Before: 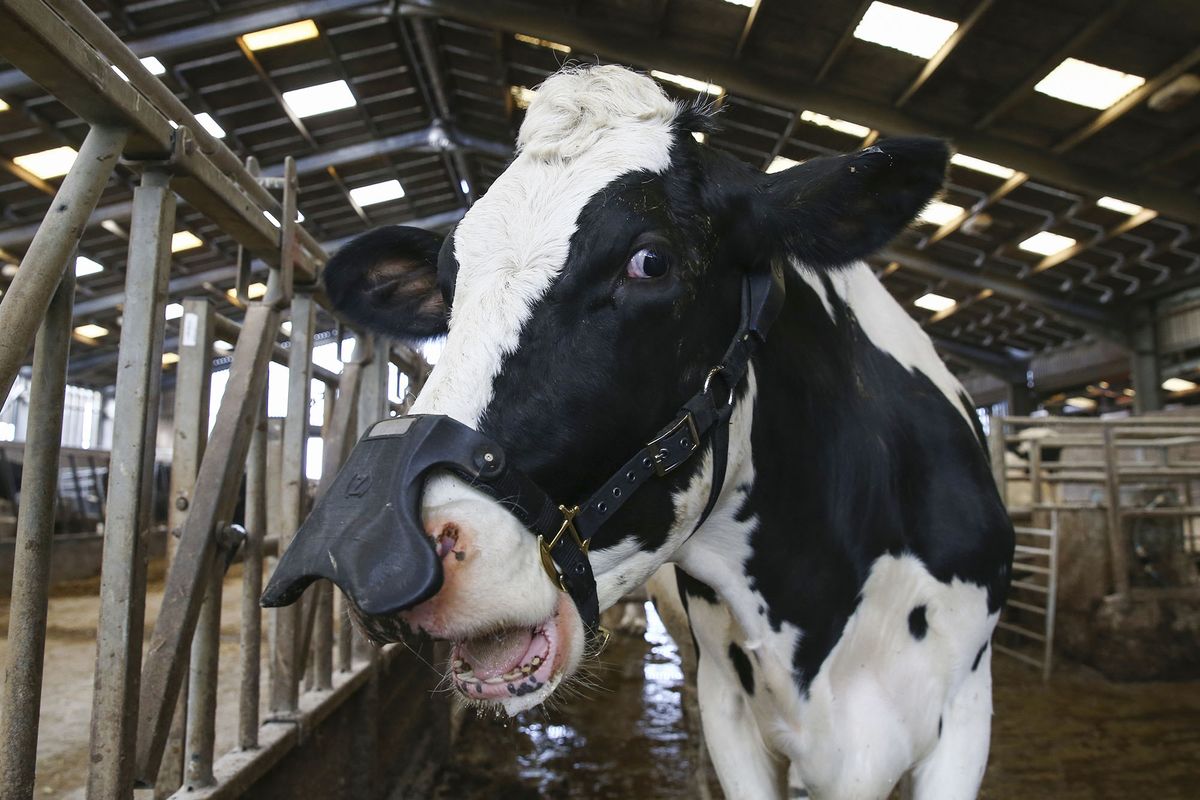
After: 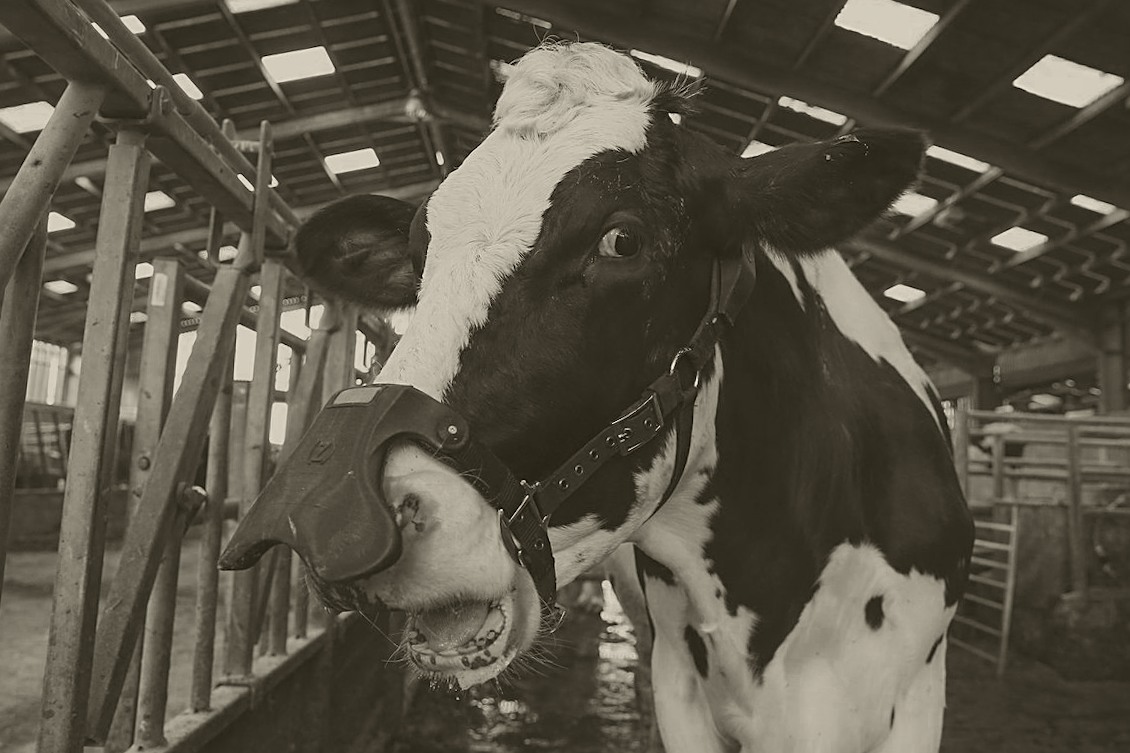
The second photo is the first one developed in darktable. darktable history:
crop and rotate: angle -2.38°
colorize: hue 41.44°, saturation 22%, source mix 60%, lightness 10.61%
sharpen: on, module defaults
color zones: curves: ch0 [(0.002, 0.429) (0.121, 0.212) (0.198, 0.113) (0.276, 0.344) (0.331, 0.541) (0.41, 0.56) (0.482, 0.289) (0.619, 0.227) (0.721, 0.18) (0.821, 0.435) (0.928, 0.555) (1, 0.587)]; ch1 [(0, 0) (0.143, 0) (0.286, 0) (0.429, 0) (0.571, 0) (0.714, 0) (0.857, 0)]
exposure: black level correction 0, exposure 0.7 EV, compensate exposure bias true, compensate highlight preservation false
